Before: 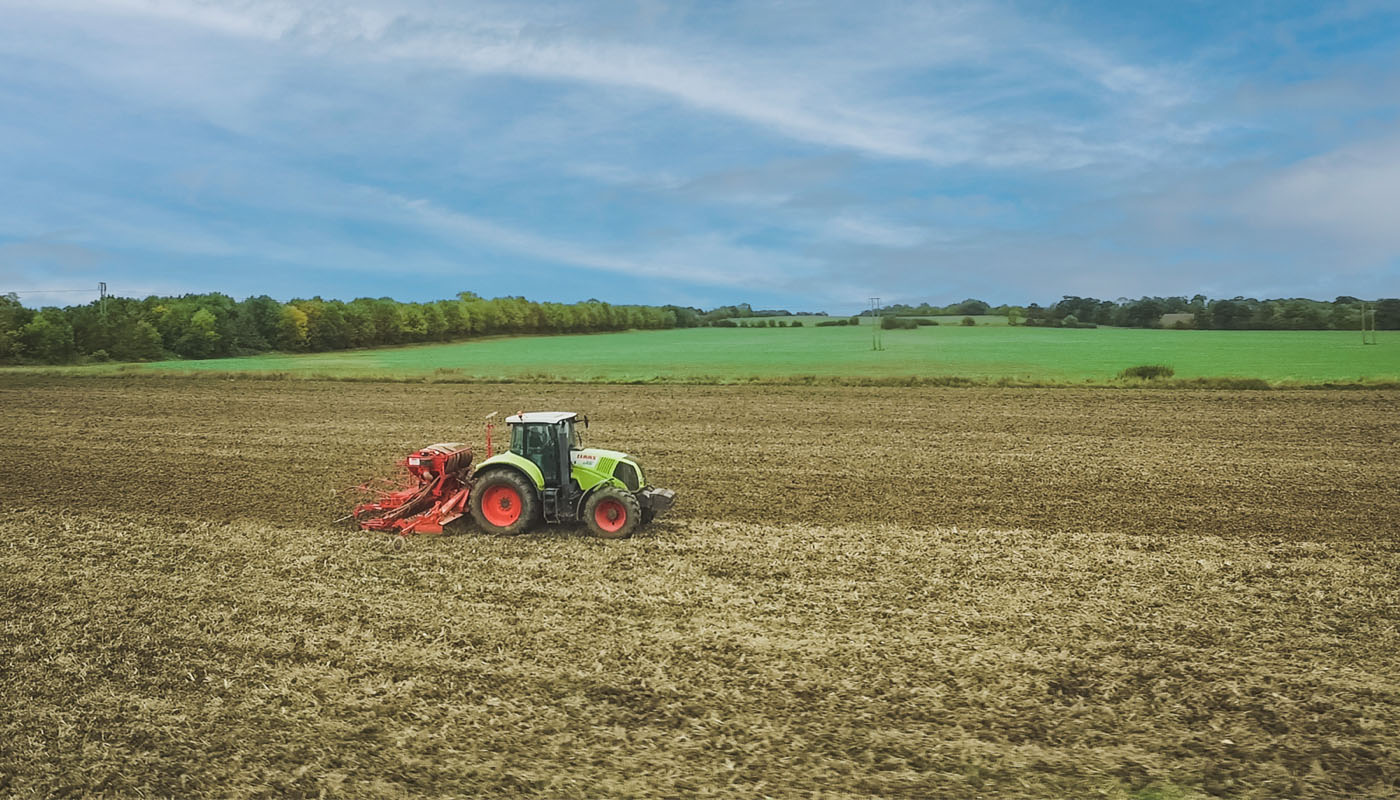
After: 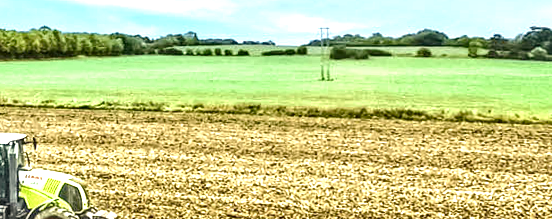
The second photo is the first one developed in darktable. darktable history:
color balance rgb: shadows lift › chroma 3%, shadows lift › hue 280.8°, power › hue 330°, highlights gain › chroma 3%, highlights gain › hue 75.6°, global offset › luminance 0.7%, perceptual saturation grading › global saturation 20%, perceptual saturation grading › highlights -25%, perceptual saturation grading › shadows 50%, global vibrance 20.33%
crop: left 31.751%, top 32.172%, right 27.8%, bottom 35.83%
contrast equalizer: y [[0.586, 0.584, 0.576, 0.565, 0.552, 0.539], [0.5 ×6], [0.97, 0.959, 0.919, 0.859, 0.789, 0.717], [0 ×6], [0 ×6]]
rotate and perspective: rotation 1.69°, lens shift (vertical) -0.023, lens shift (horizontal) -0.291, crop left 0.025, crop right 0.988, crop top 0.092, crop bottom 0.842
local contrast: detail 203%
color balance: mode lift, gamma, gain (sRGB), lift [1, 1, 1.022, 1.026]
exposure: black level correction -0.002, exposure 1.35 EV, compensate highlight preservation false
